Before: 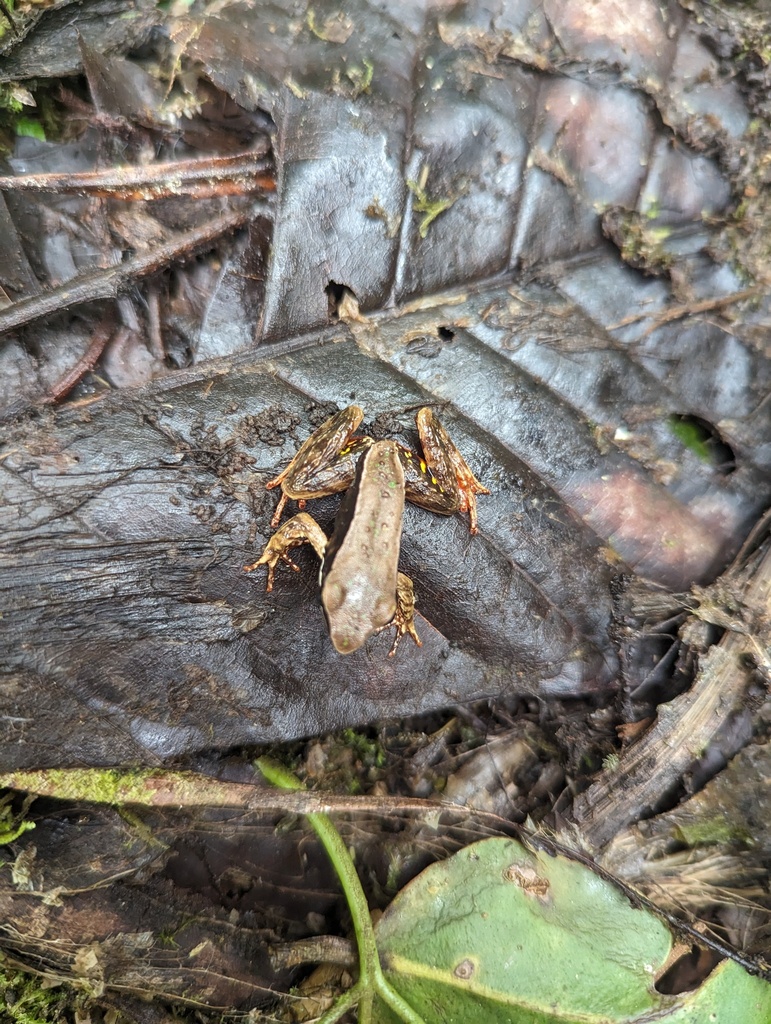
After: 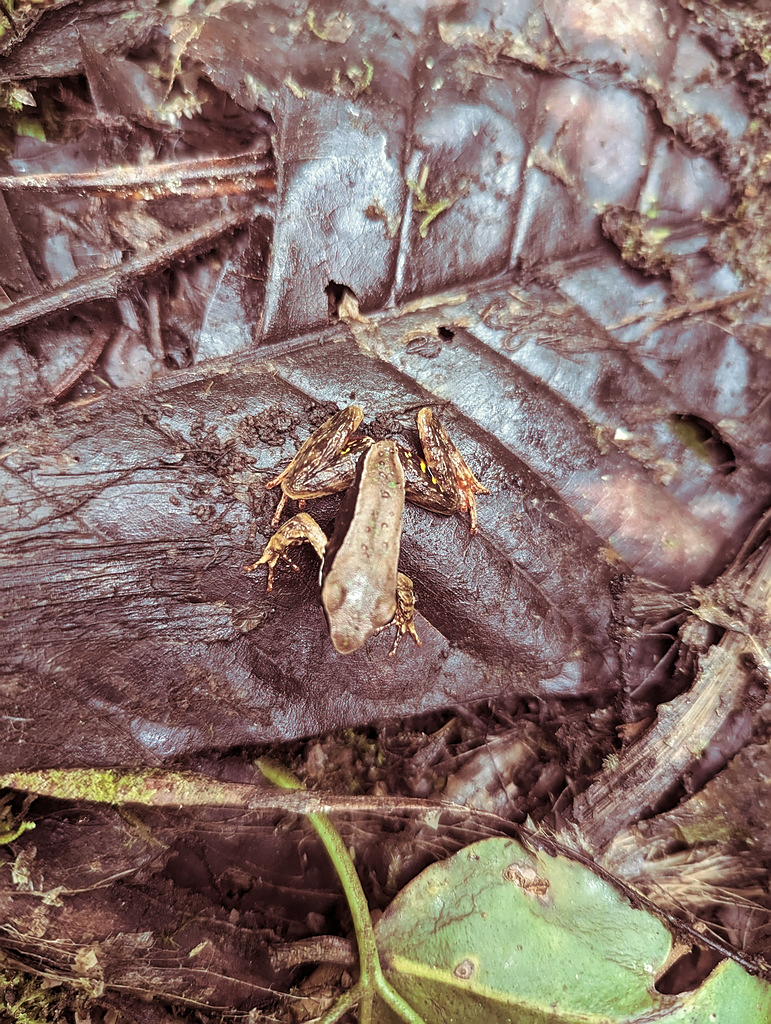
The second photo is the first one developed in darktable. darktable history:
sharpen: radius 1
split-toning: shadows › hue 360°
